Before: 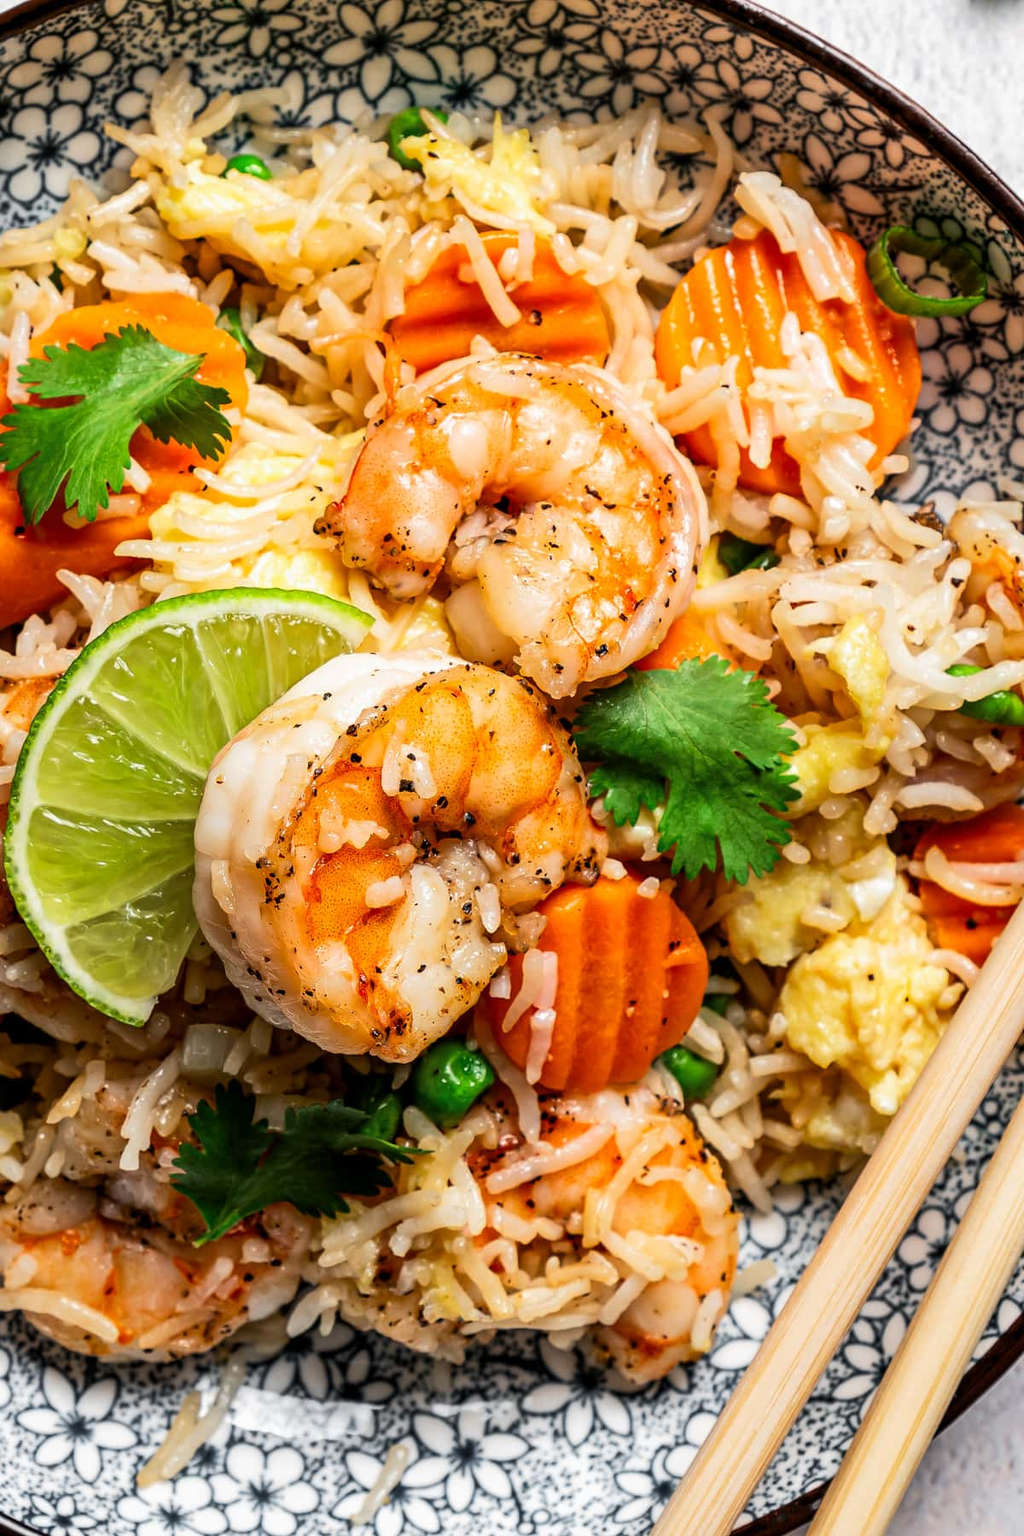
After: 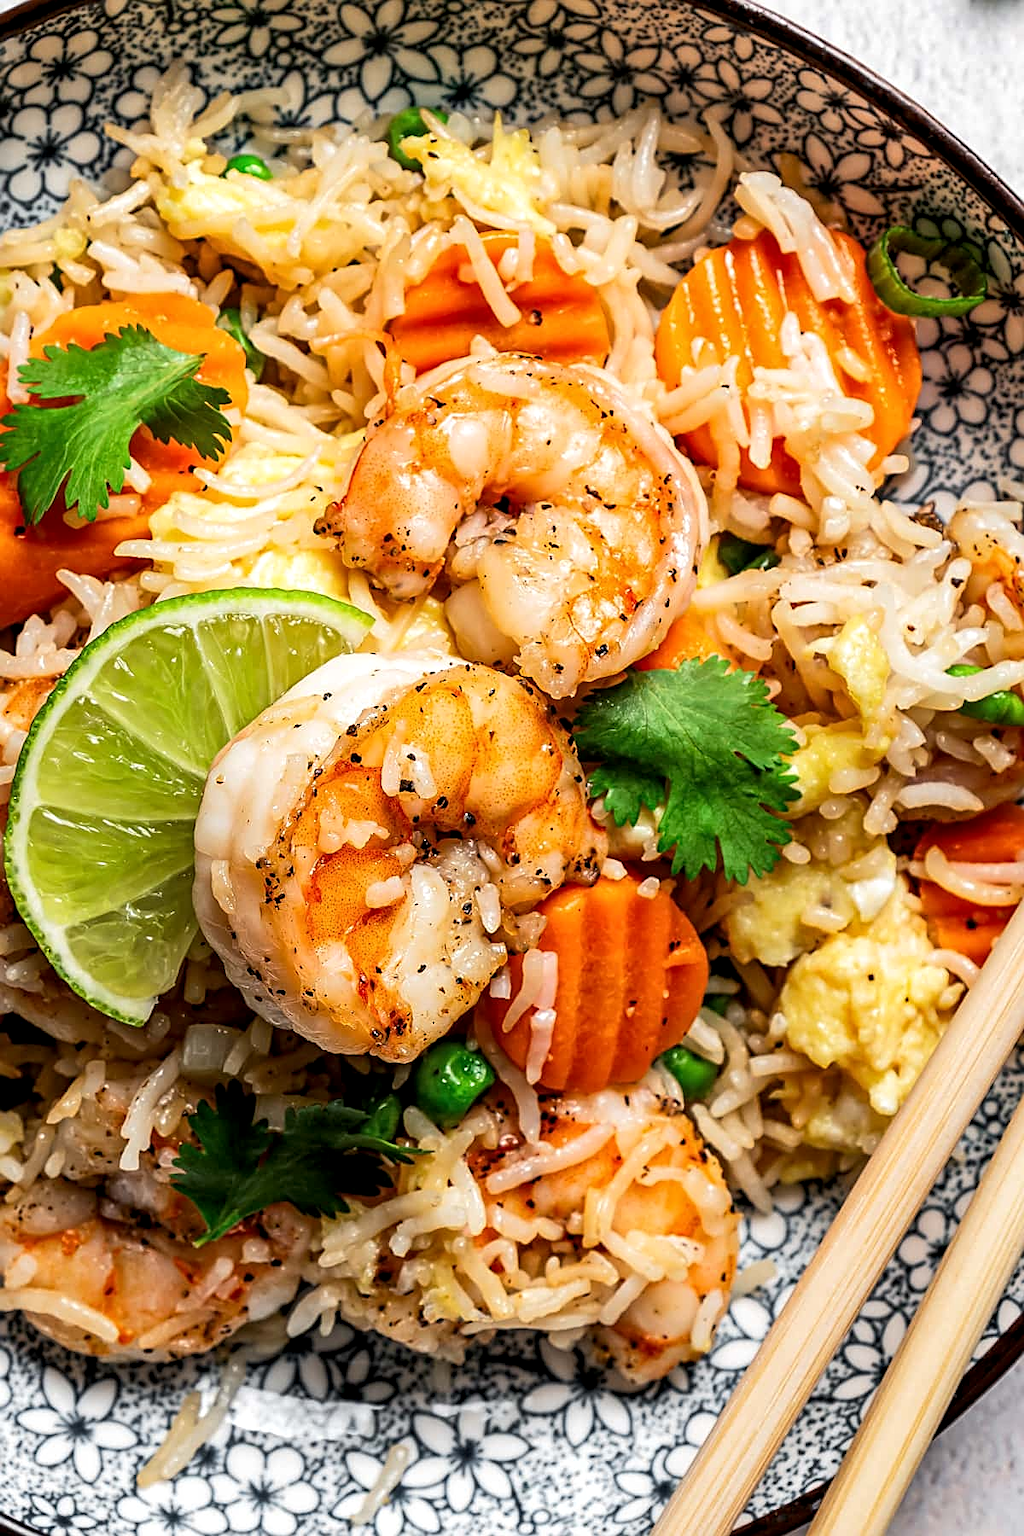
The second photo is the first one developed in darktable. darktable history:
sharpen: on, module defaults
local contrast: highlights 103%, shadows 103%, detail 120%, midtone range 0.2
